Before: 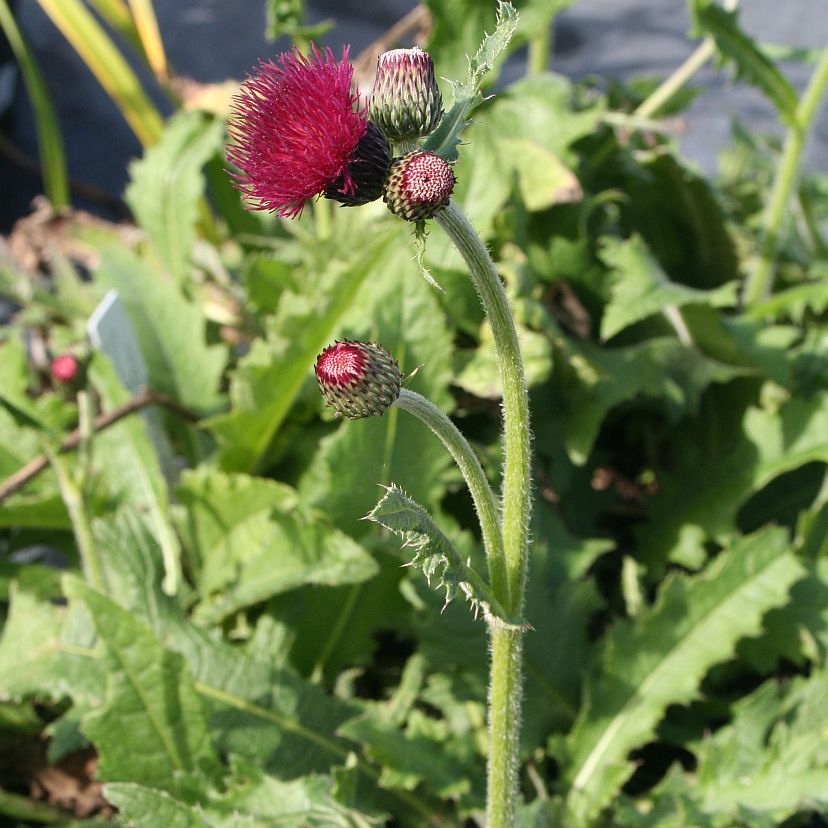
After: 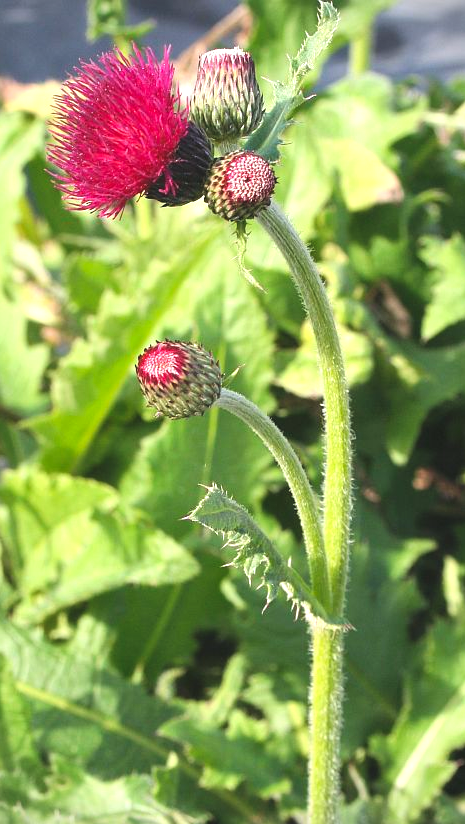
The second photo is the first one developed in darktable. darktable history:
vignetting: fall-off start 91.19%
crop: left 21.674%, right 22.086%
contrast brightness saturation: contrast 0.07, brightness 0.08, saturation 0.18
exposure: black level correction -0.005, exposure 0.622 EV, compensate highlight preservation false
